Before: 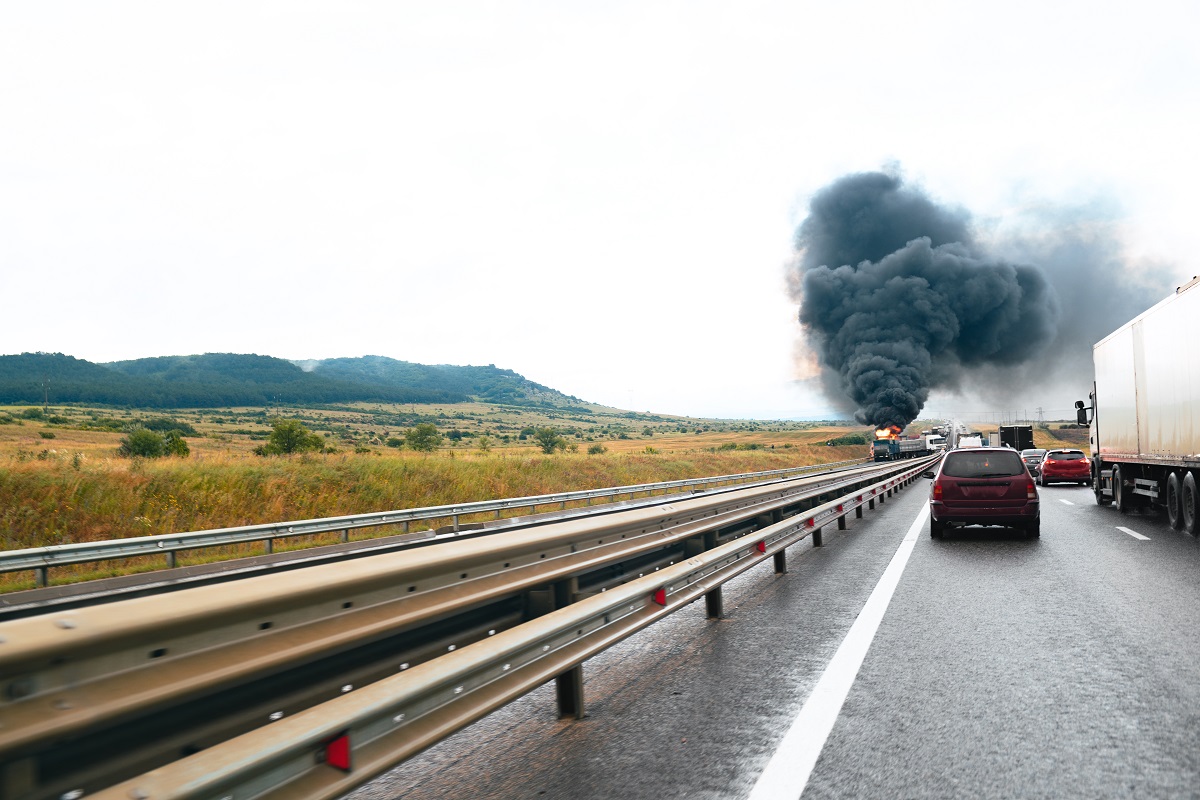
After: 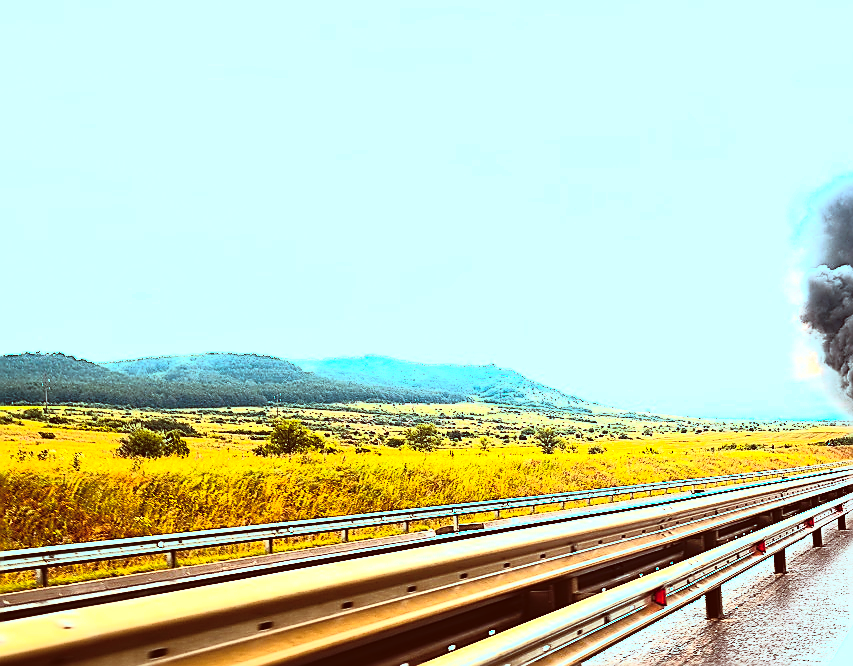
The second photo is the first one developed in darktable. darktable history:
crop: right 28.885%, bottom 16.626%
rgb levels: mode RGB, independent channels, levels [[0, 0.5, 1], [0, 0.521, 1], [0, 0.536, 1]]
color correction: highlights a* -7.23, highlights b* -0.161, shadows a* 20.08, shadows b* 11.73
tone curve: curves: ch0 [(0, 0.052) (0.207, 0.35) (0.392, 0.592) (0.54, 0.803) (0.725, 0.922) (0.99, 0.974)], color space Lab, independent channels, preserve colors none
tone equalizer: -8 EV -1.08 EV, -7 EV -1.01 EV, -6 EV -0.867 EV, -5 EV -0.578 EV, -3 EV 0.578 EV, -2 EV 0.867 EV, -1 EV 1.01 EV, +0 EV 1.08 EV, edges refinement/feathering 500, mask exposure compensation -1.57 EV, preserve details no
color balance rgb: linear chroma grading › global chroma 9%, perceptual saturation grading › global saturation 36%, perceptual saturation grading › shadows 35%, perceptual brilliance grading › global brilliance 15%, perceptual brilliance grading › shadows -35%, global vibrance 15%
sharpen: radius 1.4, amount 1.25, threshold 0.7
